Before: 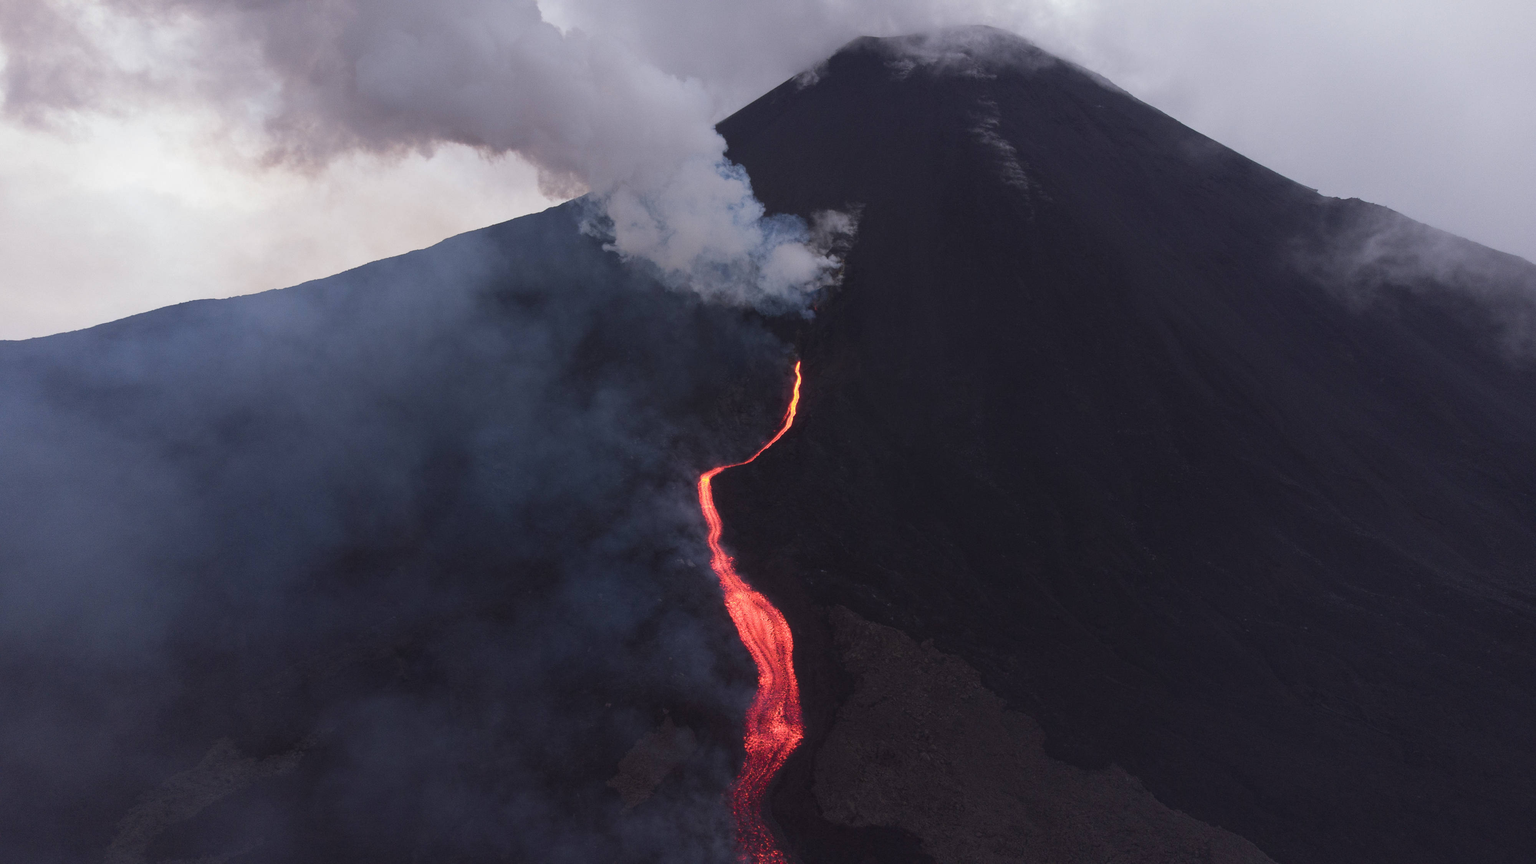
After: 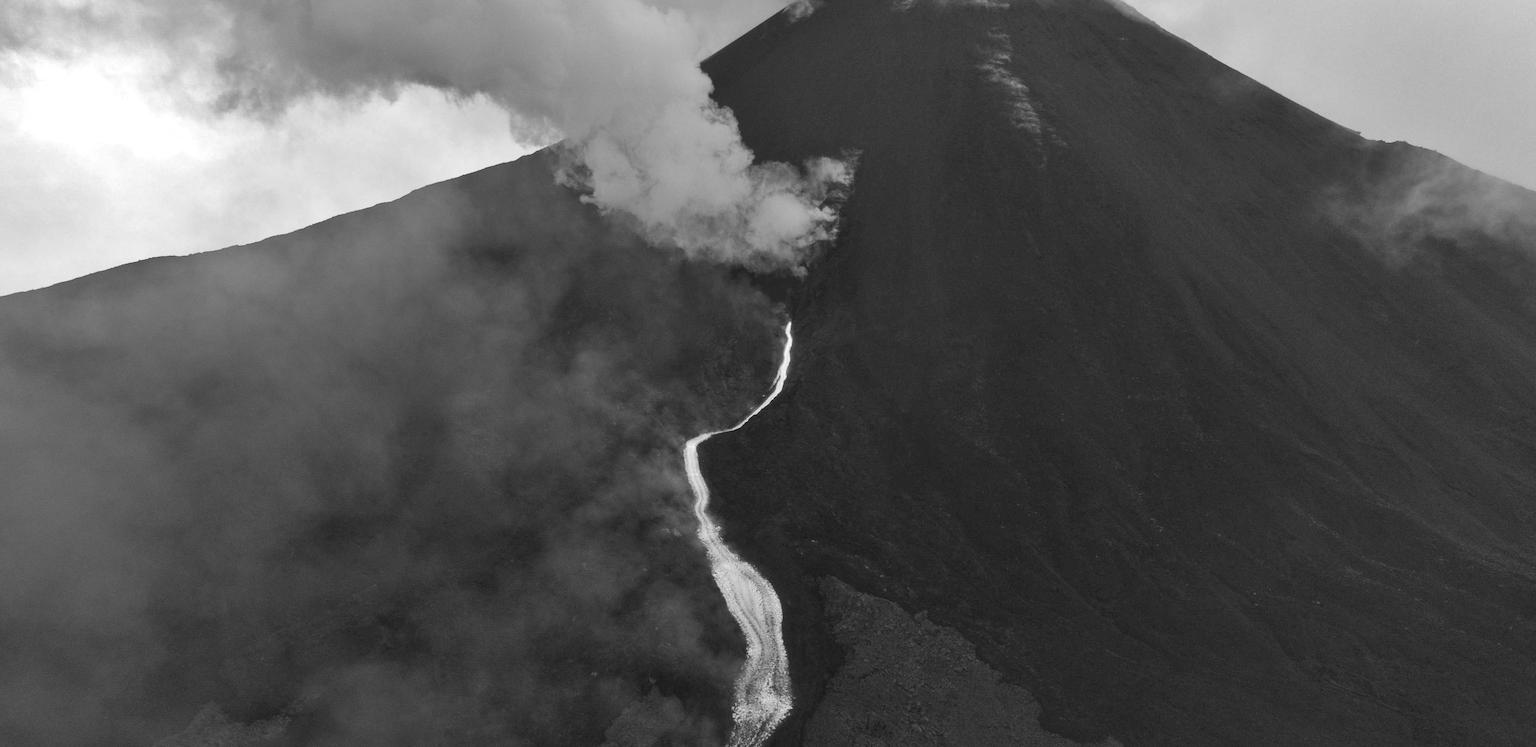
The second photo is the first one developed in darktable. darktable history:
rotate and perspective: rotation 0.074°, lens shift (vertical) 0.096, lens shift (horizontal) -0.041, crop left 0.043, crop right 0.952, crop top 0.024, crop bottom 0.979
crop: top 7.625%, bottom 8.027%
exposure: exposure 0.376 EV, compensate highlight preservation false
shadows and highlights: soften with gaussian
color calibration: output gray [0.267, 0.423, 0.261, 0], illuminant same as pipeline (D50), adaptation none (bypass)
